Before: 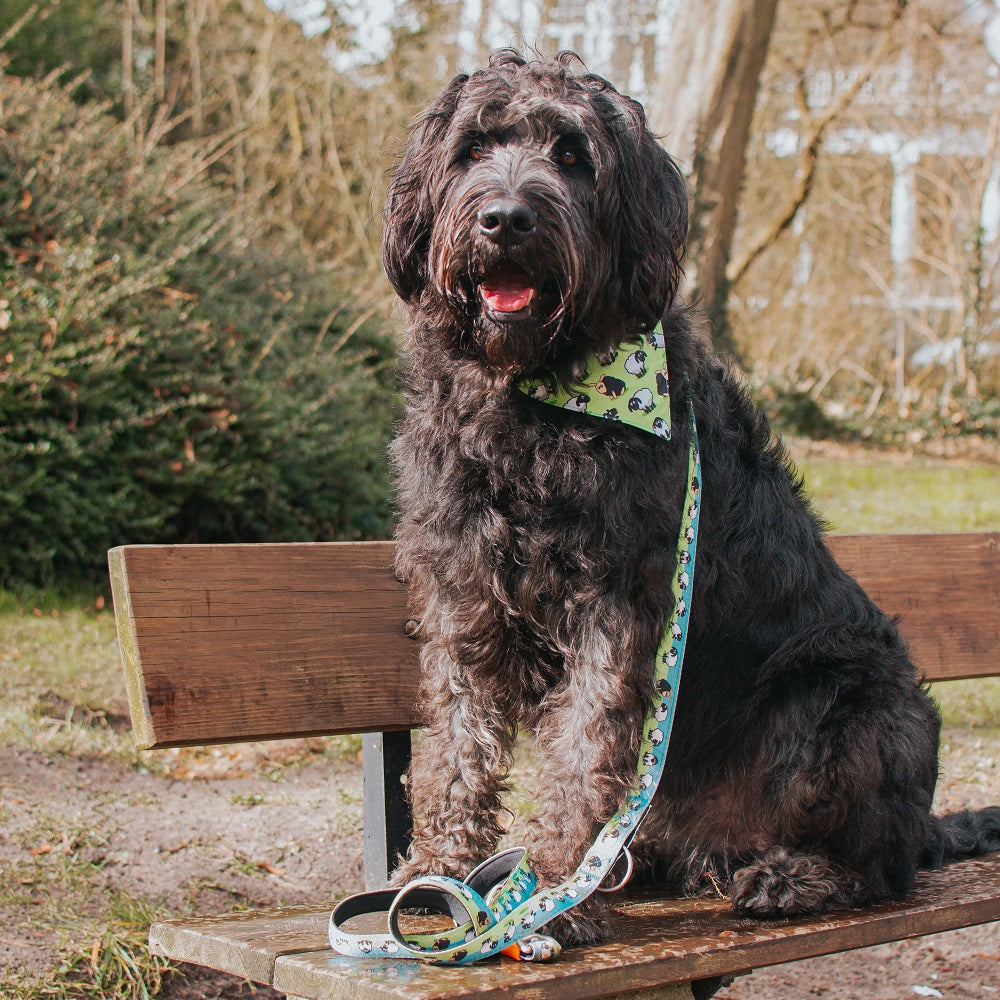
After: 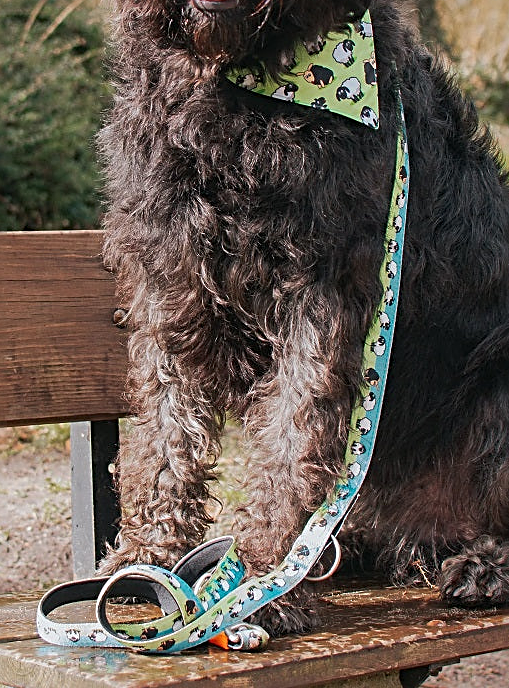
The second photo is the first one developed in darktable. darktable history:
crop and rotate: left 29.237%, top 31.152%, right 19.807%
sharpen: radius 2.543, amount 0.636
